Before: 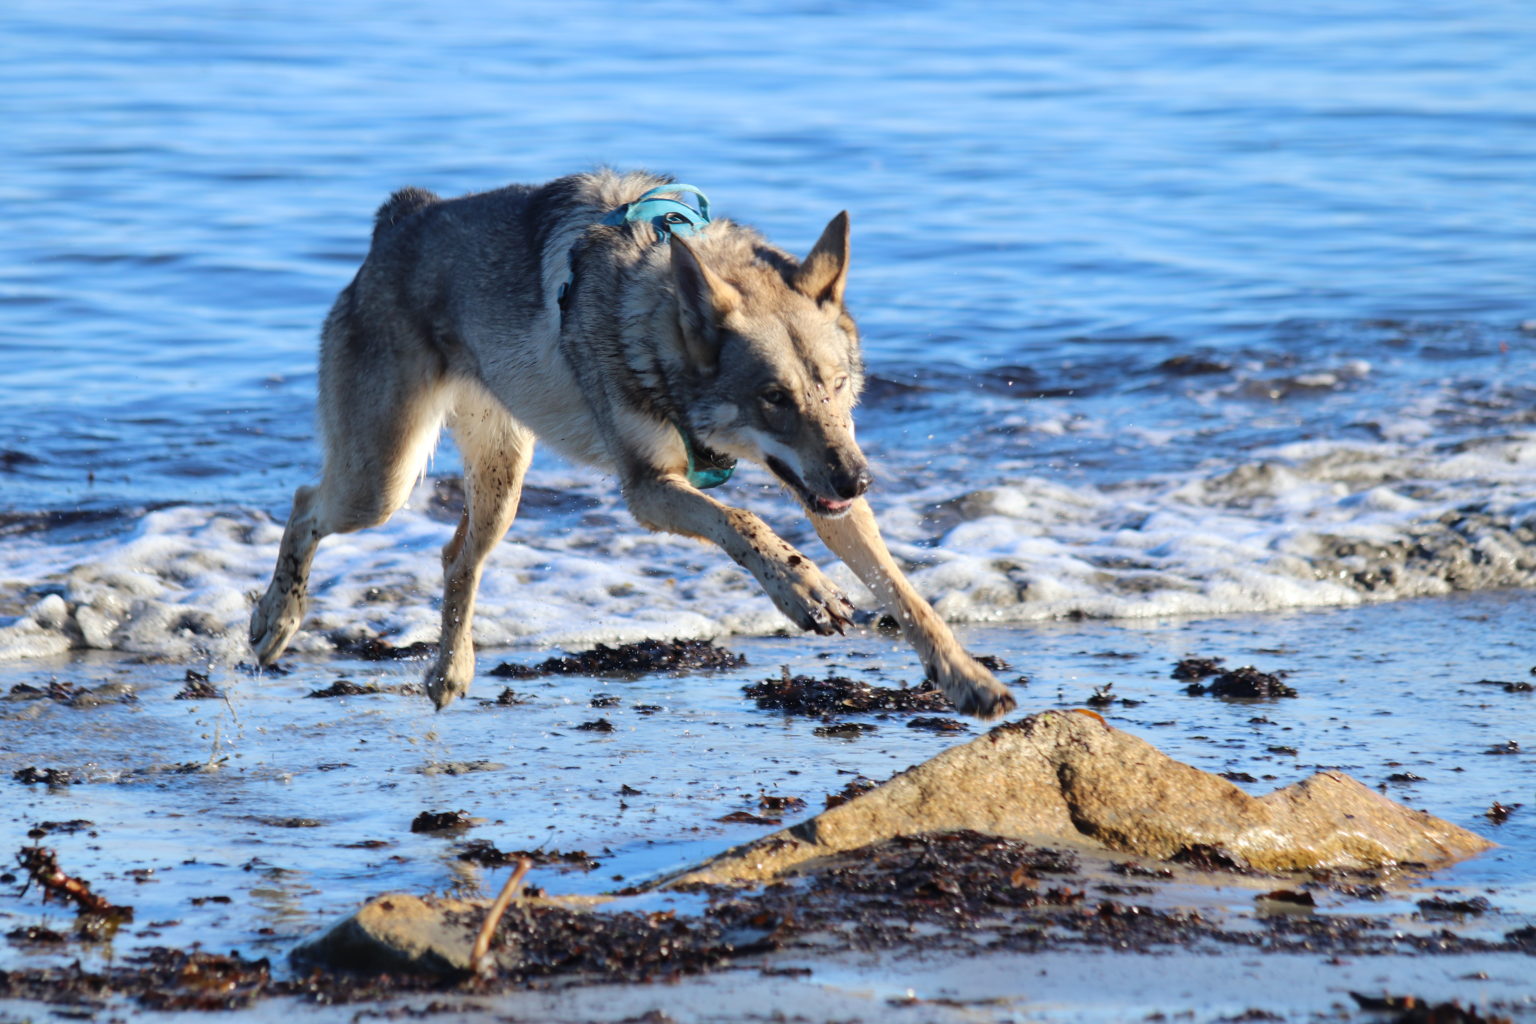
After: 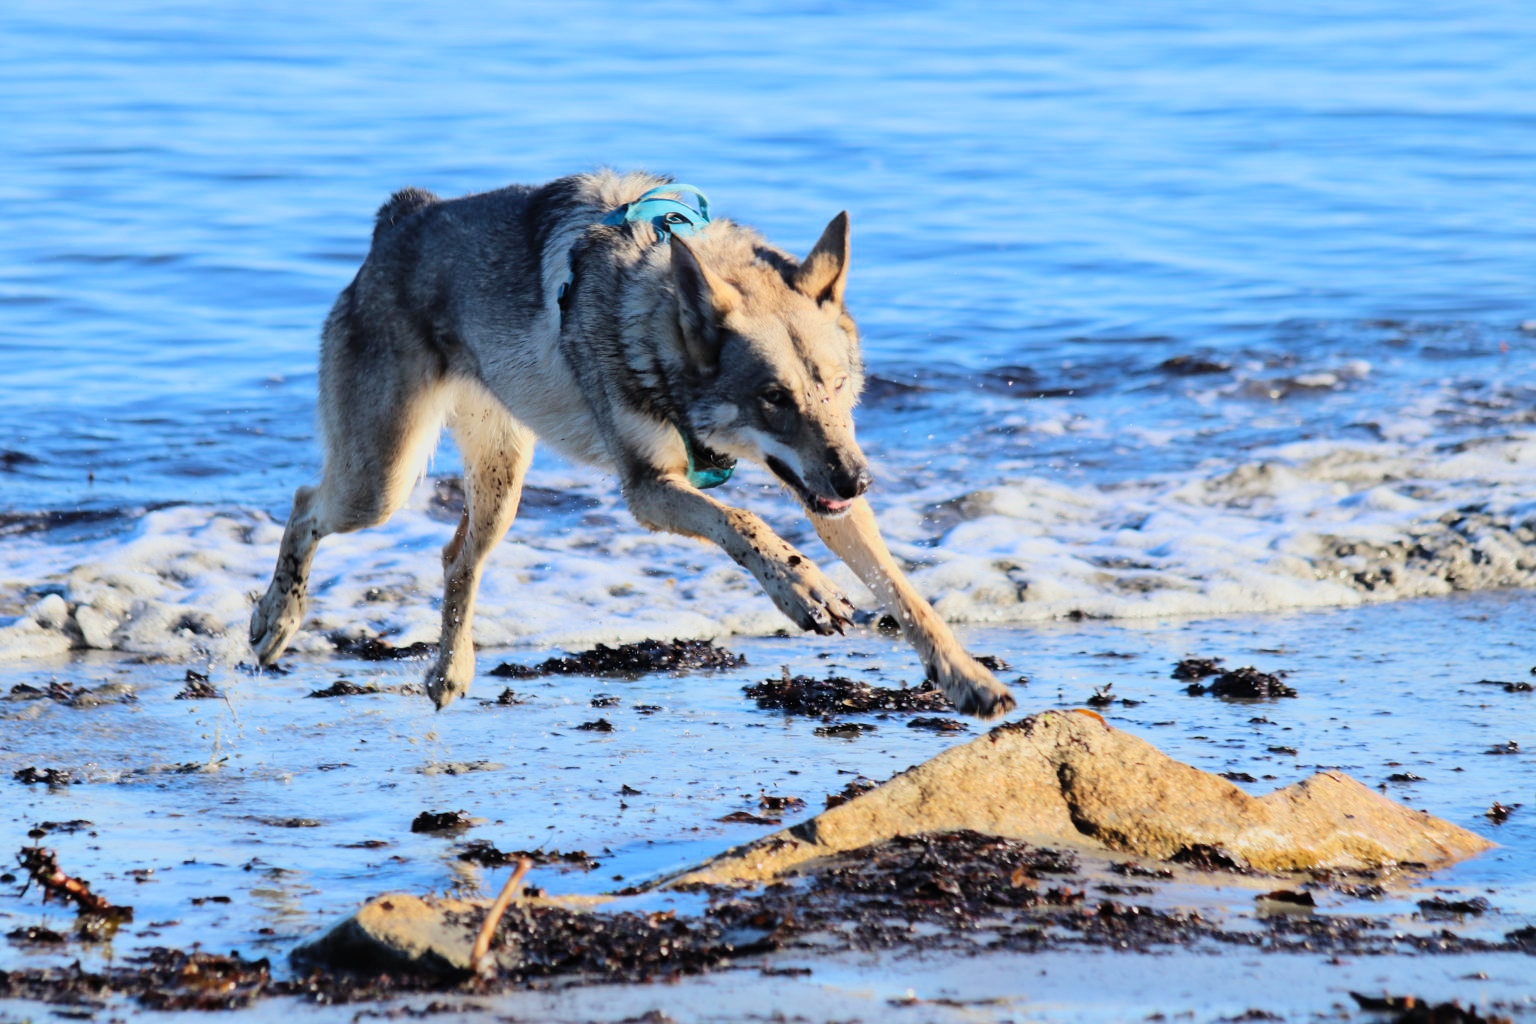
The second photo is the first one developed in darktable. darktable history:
filmic rgb: black relative exposure -7.65 EV, white relative exposure 4.56 EV, hardness 3.61, color science v6 (2022)
contrast brightness saturation: contrast 0.2, brightness 0.16, saturation 0.22
